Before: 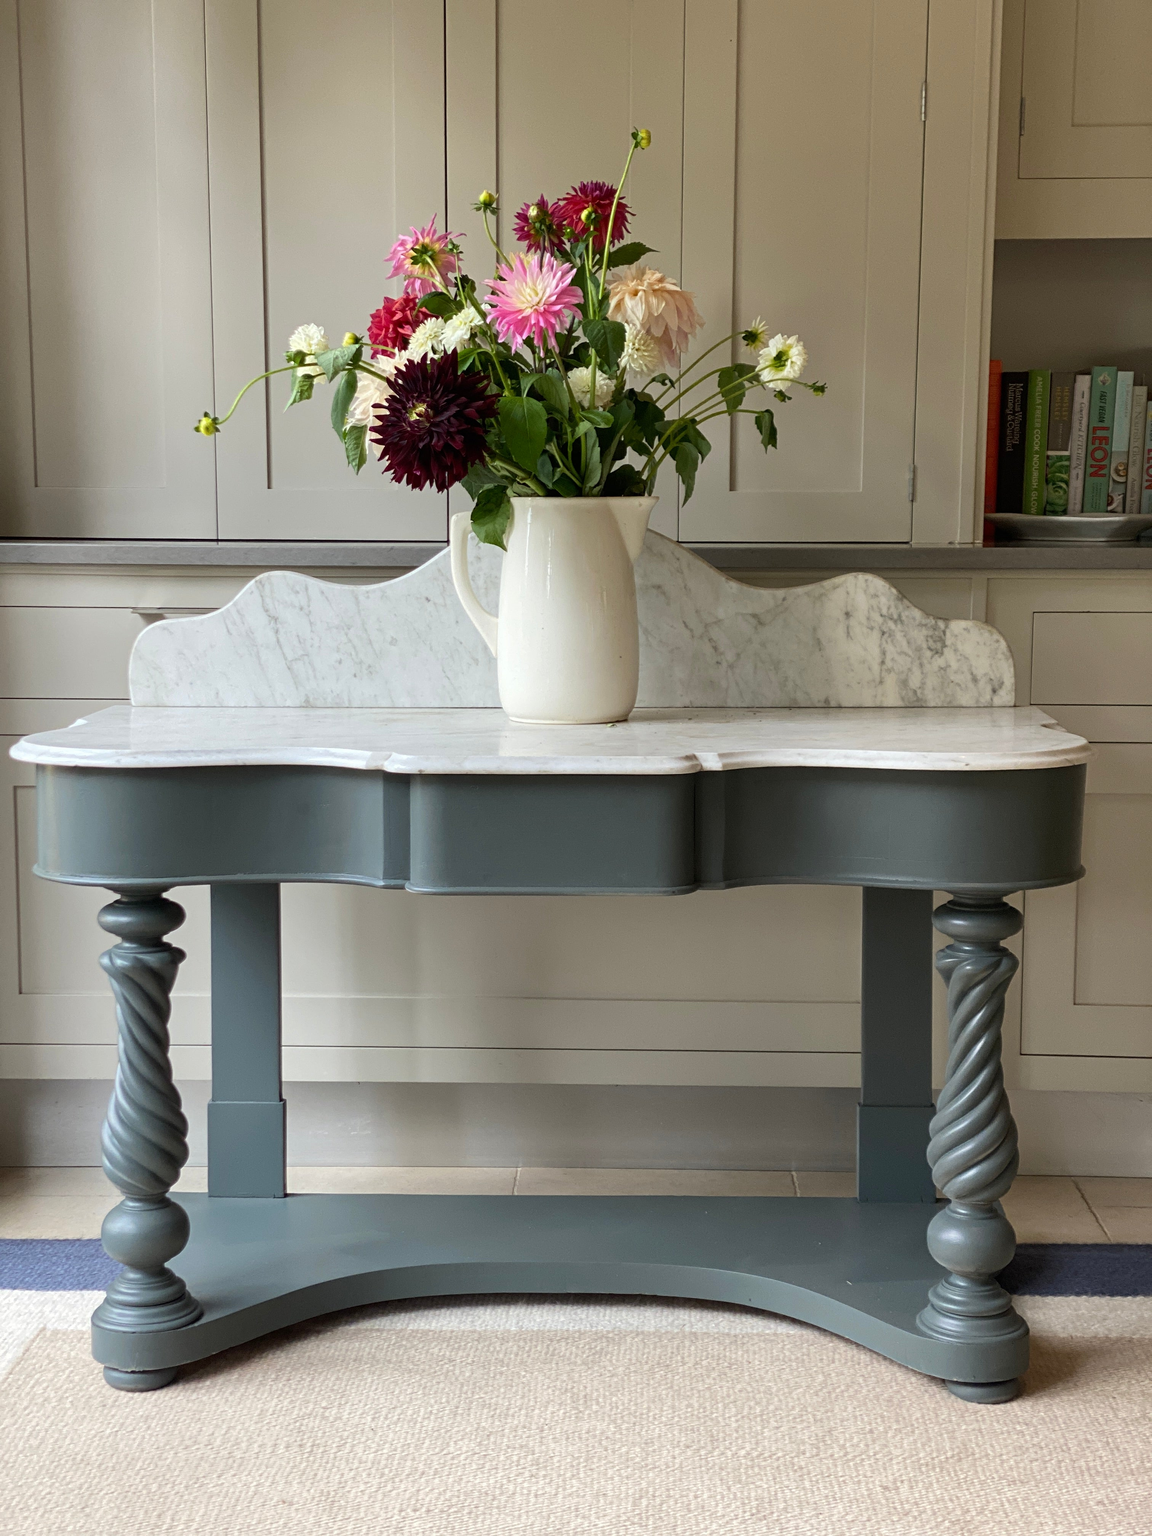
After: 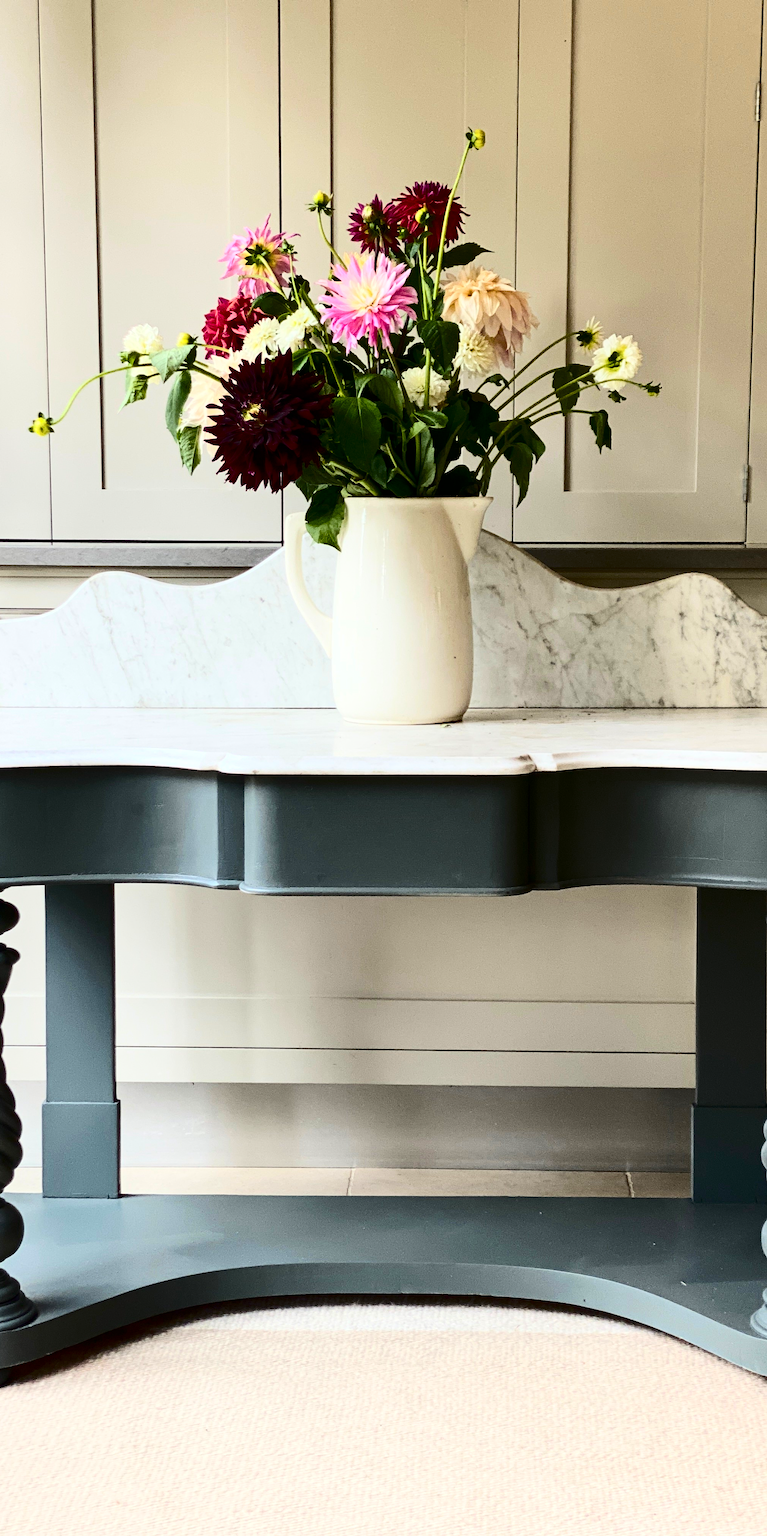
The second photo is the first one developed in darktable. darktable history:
contrast brightness saturation: contrast 0.5, saturation -0.1
crop and rotate: left 14.436%, right 18.898%
color balance rgb: perceptual saturation grading › global saturation 25%, perceptual brilliance grading › mid-tones 10%, perceptual brilliance grading › shadows 15%, global vibrance 20%
